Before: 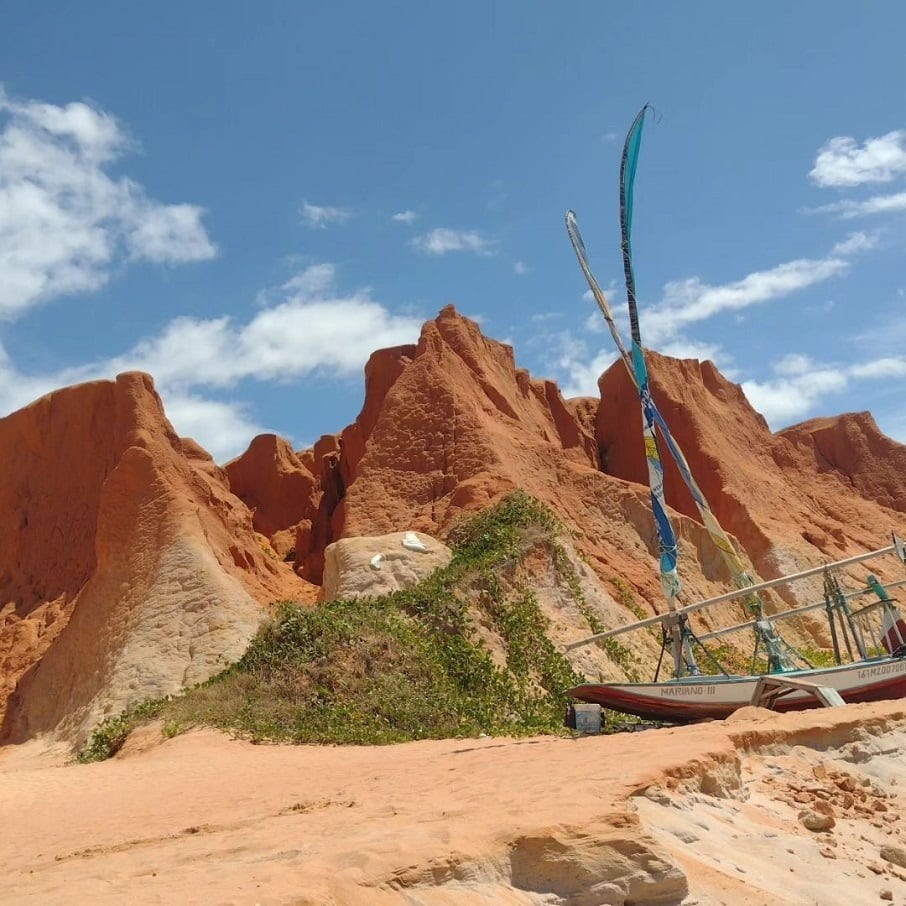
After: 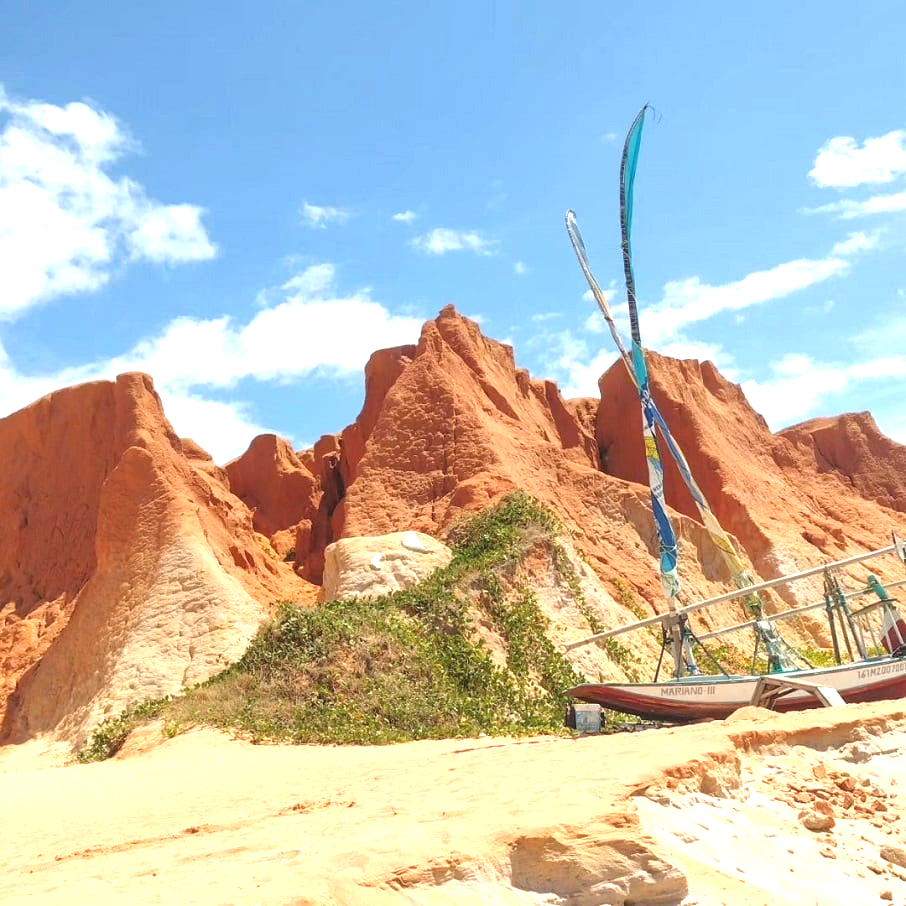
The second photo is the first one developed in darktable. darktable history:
local contrast: detail 109%
exposure: black level correction 0, exposure 0.702 EV, compensate highlight preservation false
tone equalizer: -8 EV -0.387 EV, -7 EV -0.384 EV, -6 EV -0.349 EV, -5 EV -0.245 EV, -3 EV 0.231 EV, -2 EV 0.32 EV, -1 EV 0.367 EV, +0 EV 0.435 EV
